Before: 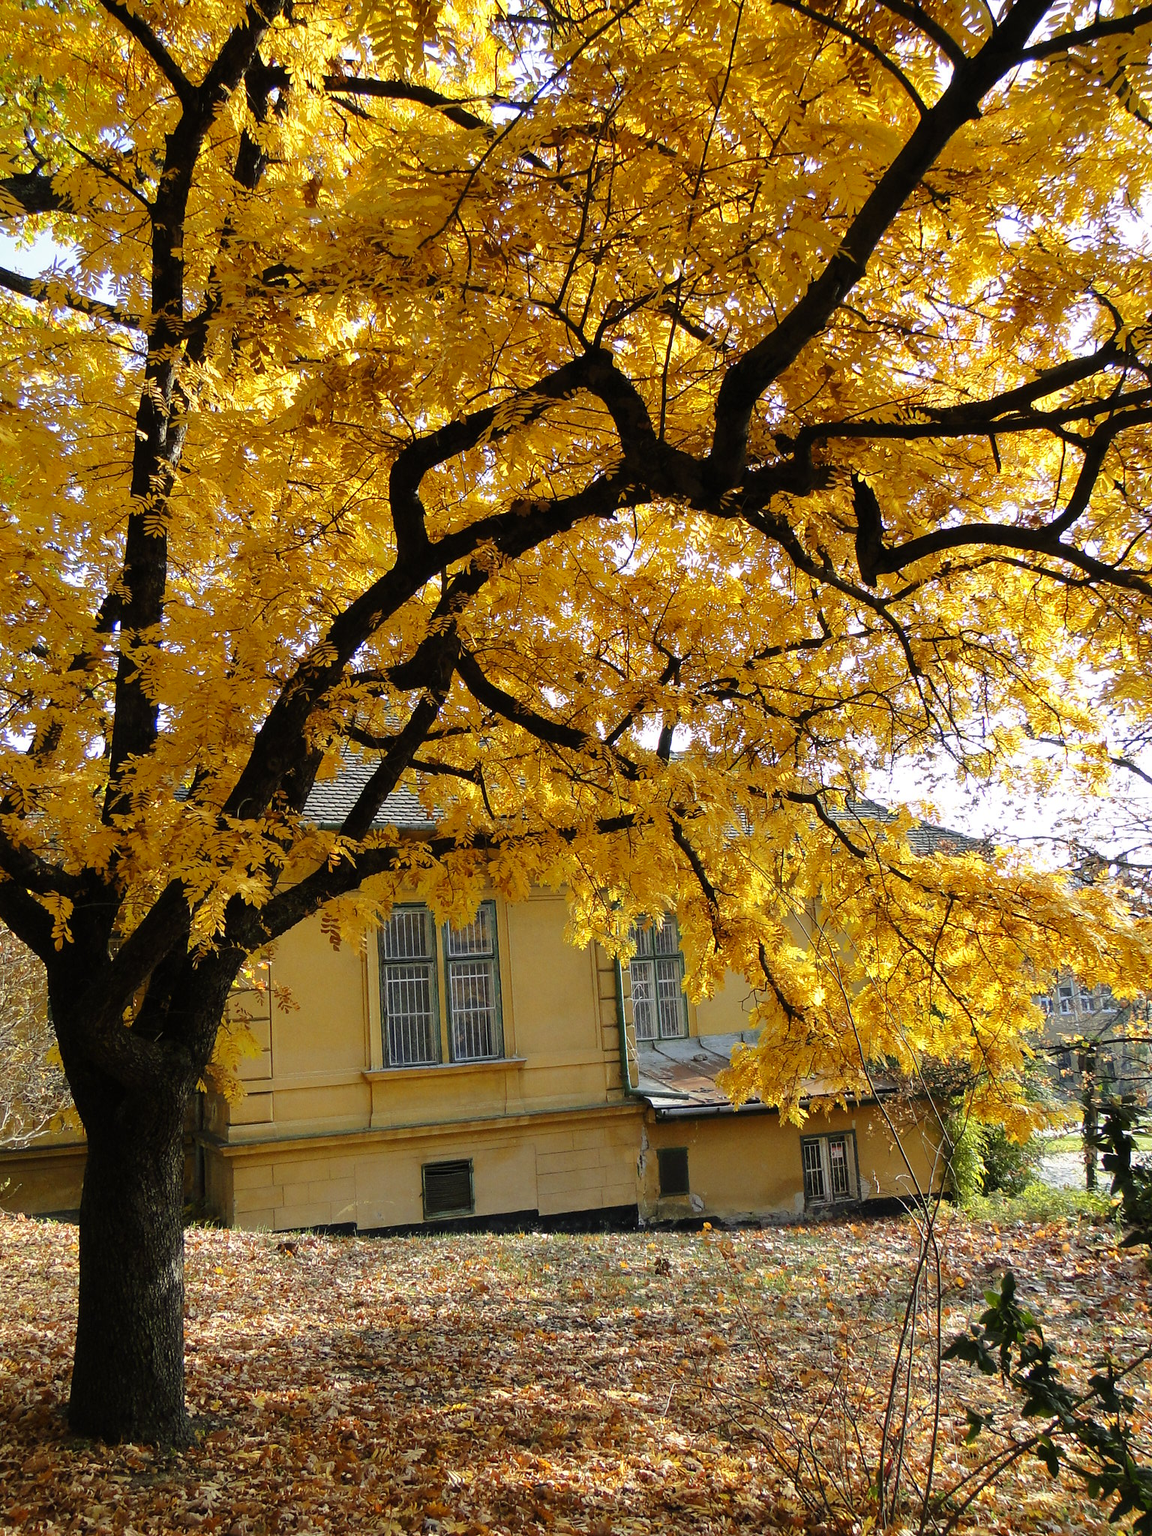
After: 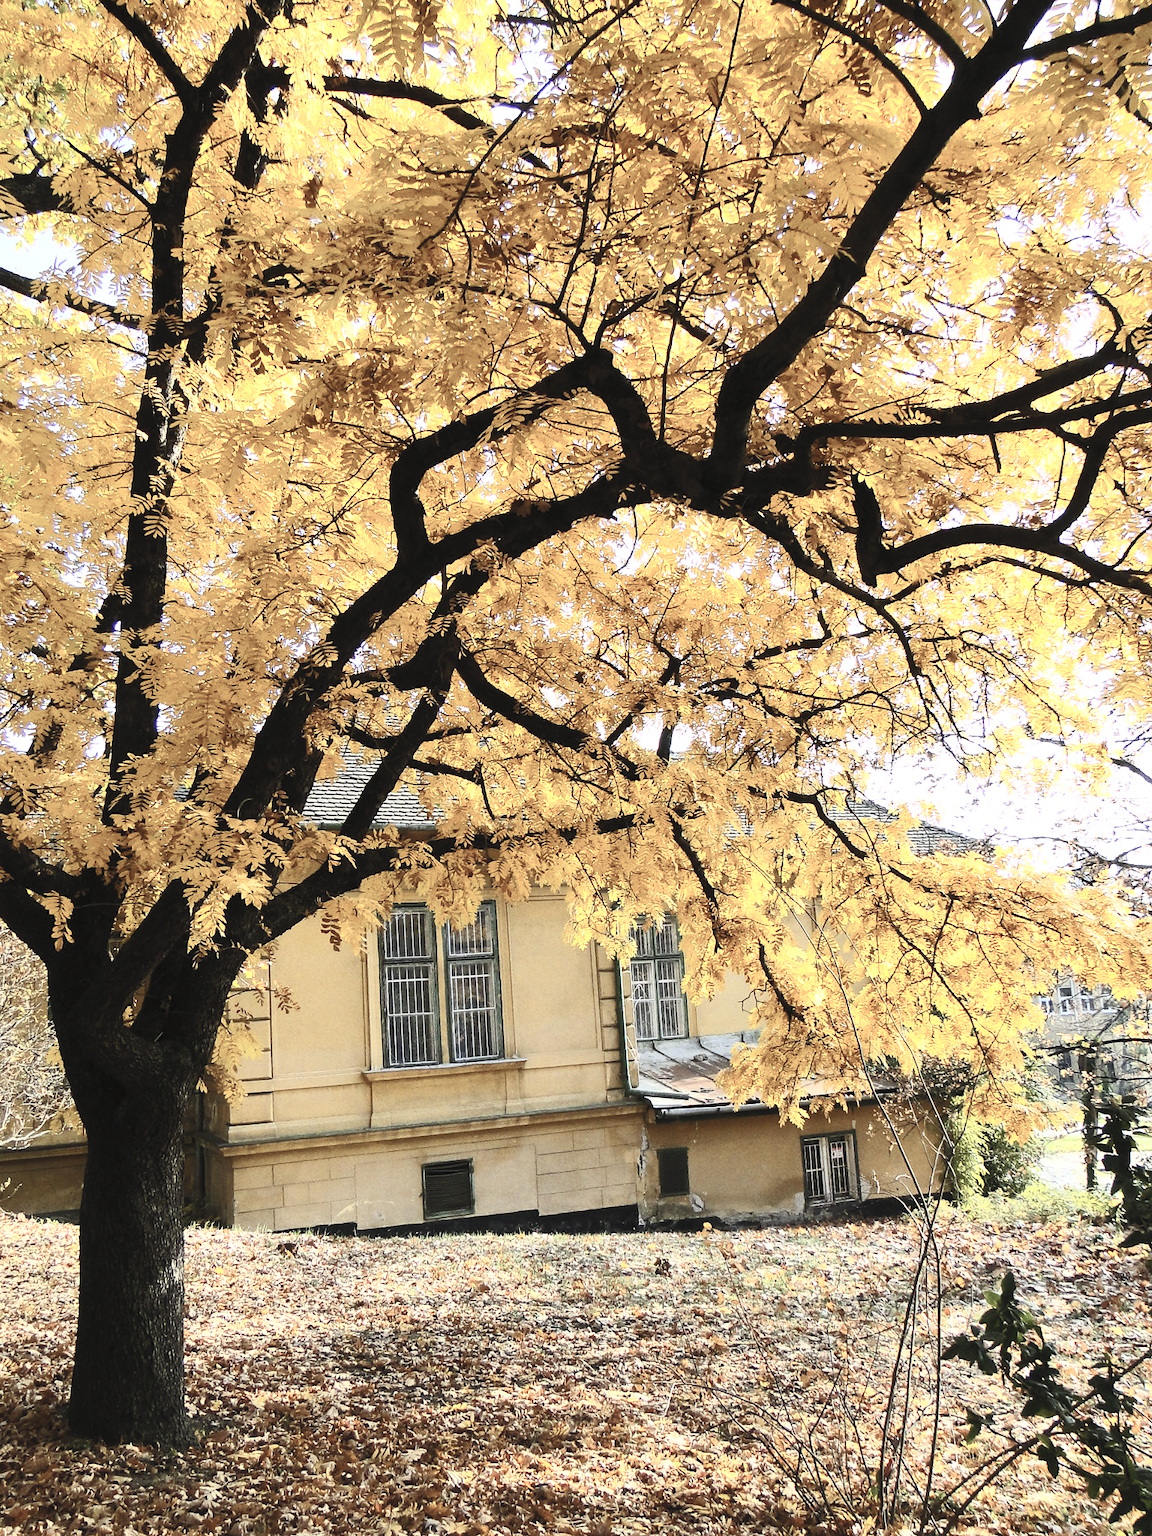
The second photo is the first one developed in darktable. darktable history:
contrast brightness saturation: contrast 0.559, brightness 0.567, saturation -0.342
